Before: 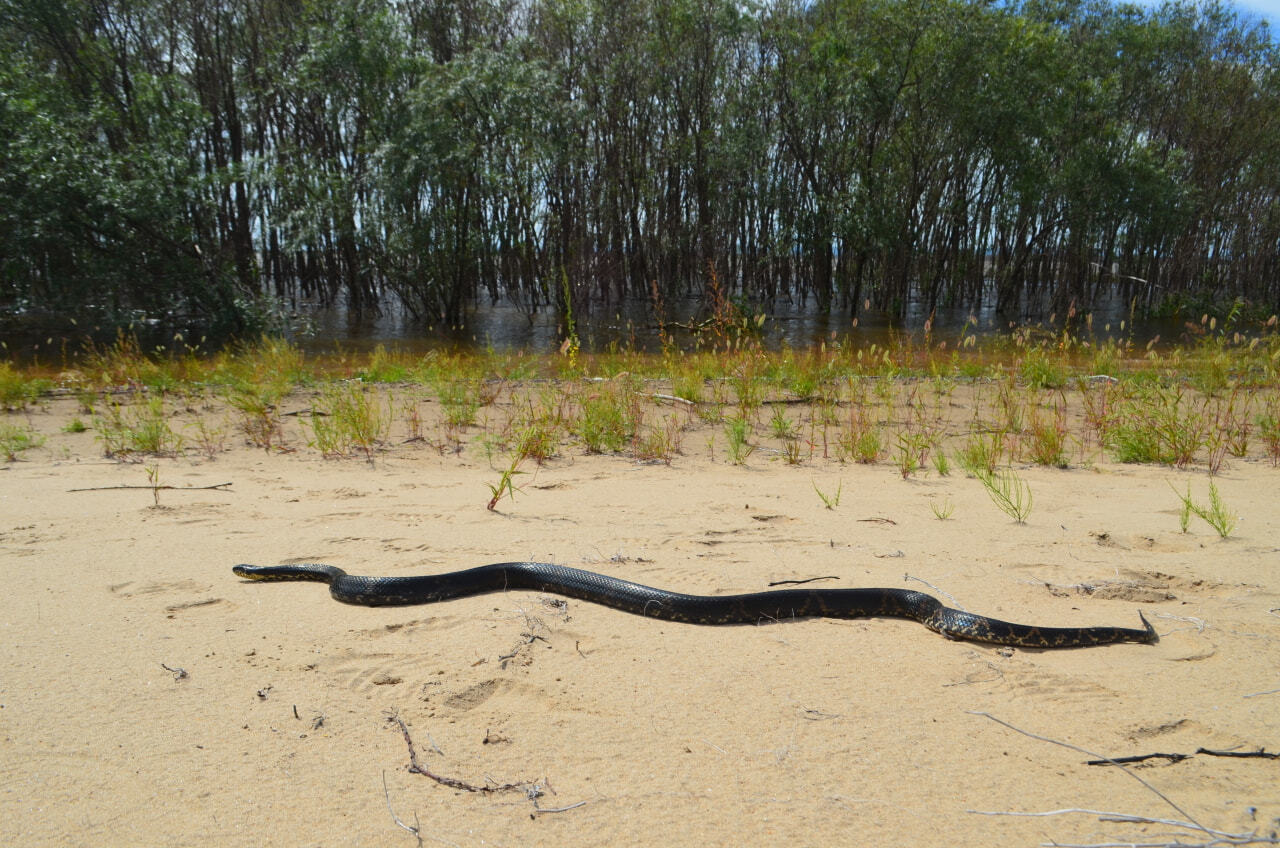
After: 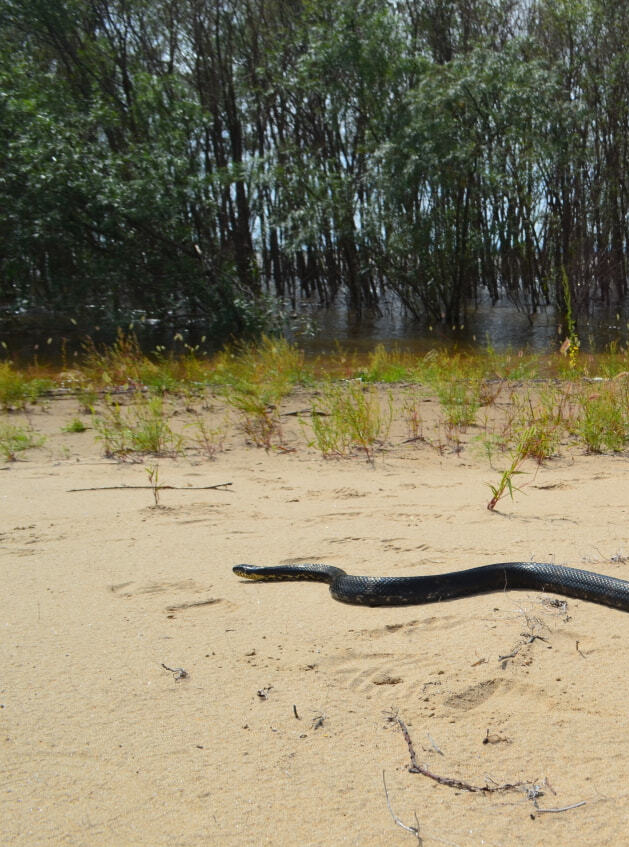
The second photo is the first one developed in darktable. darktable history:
crop and rotate: left 0%, top 0%, right 50.845%
